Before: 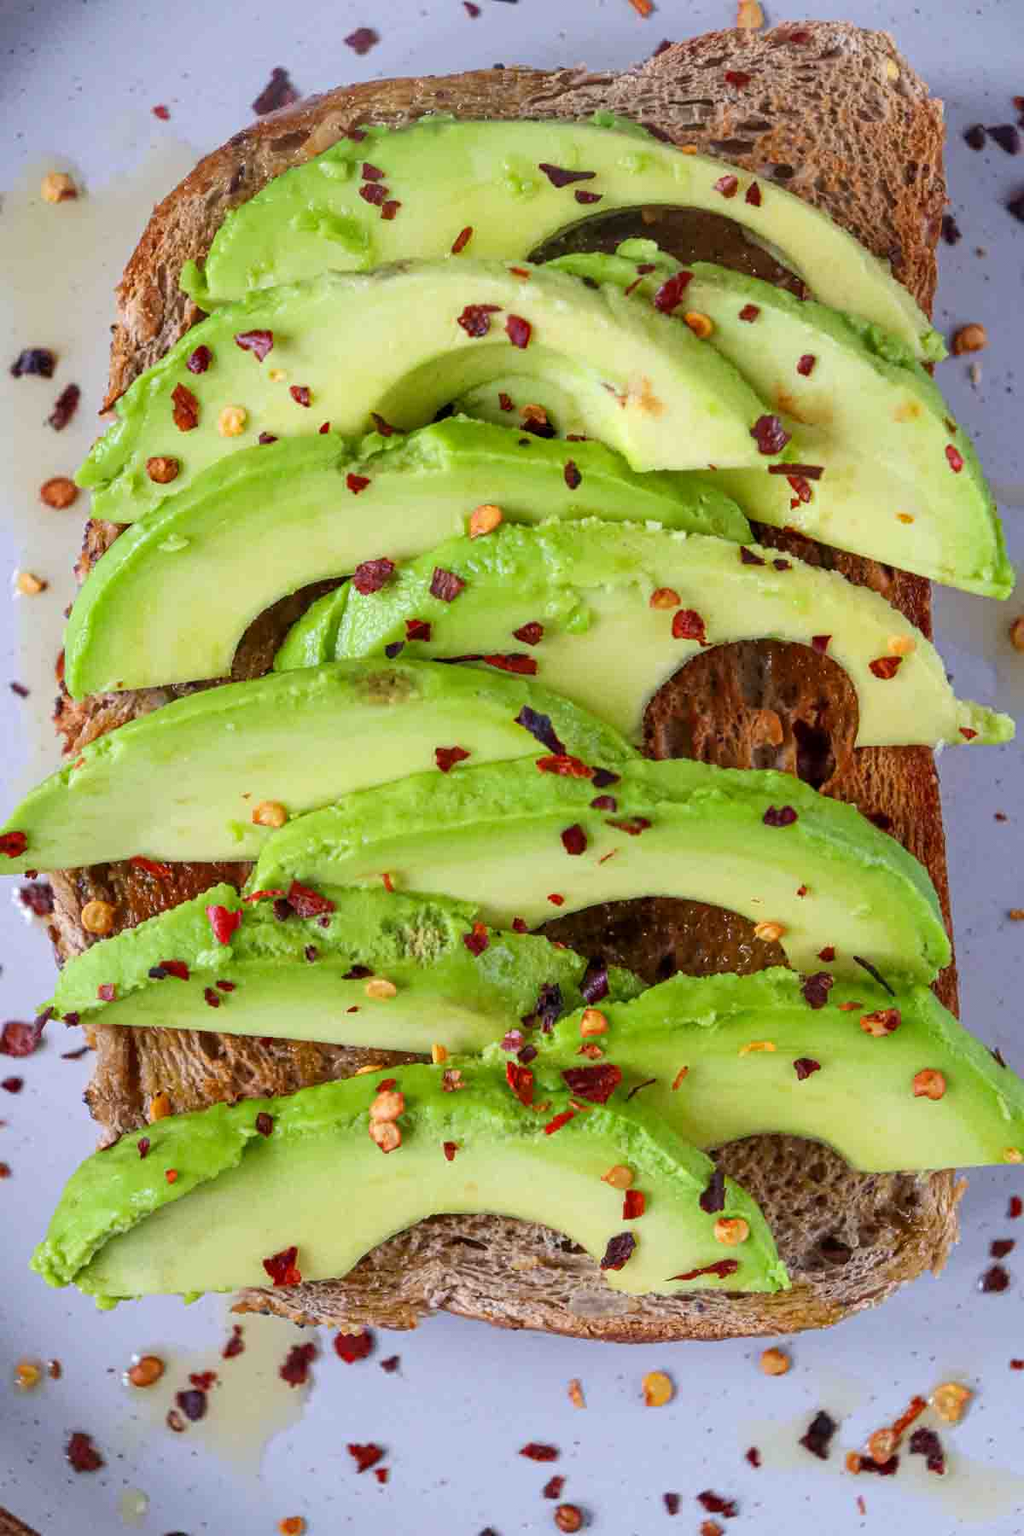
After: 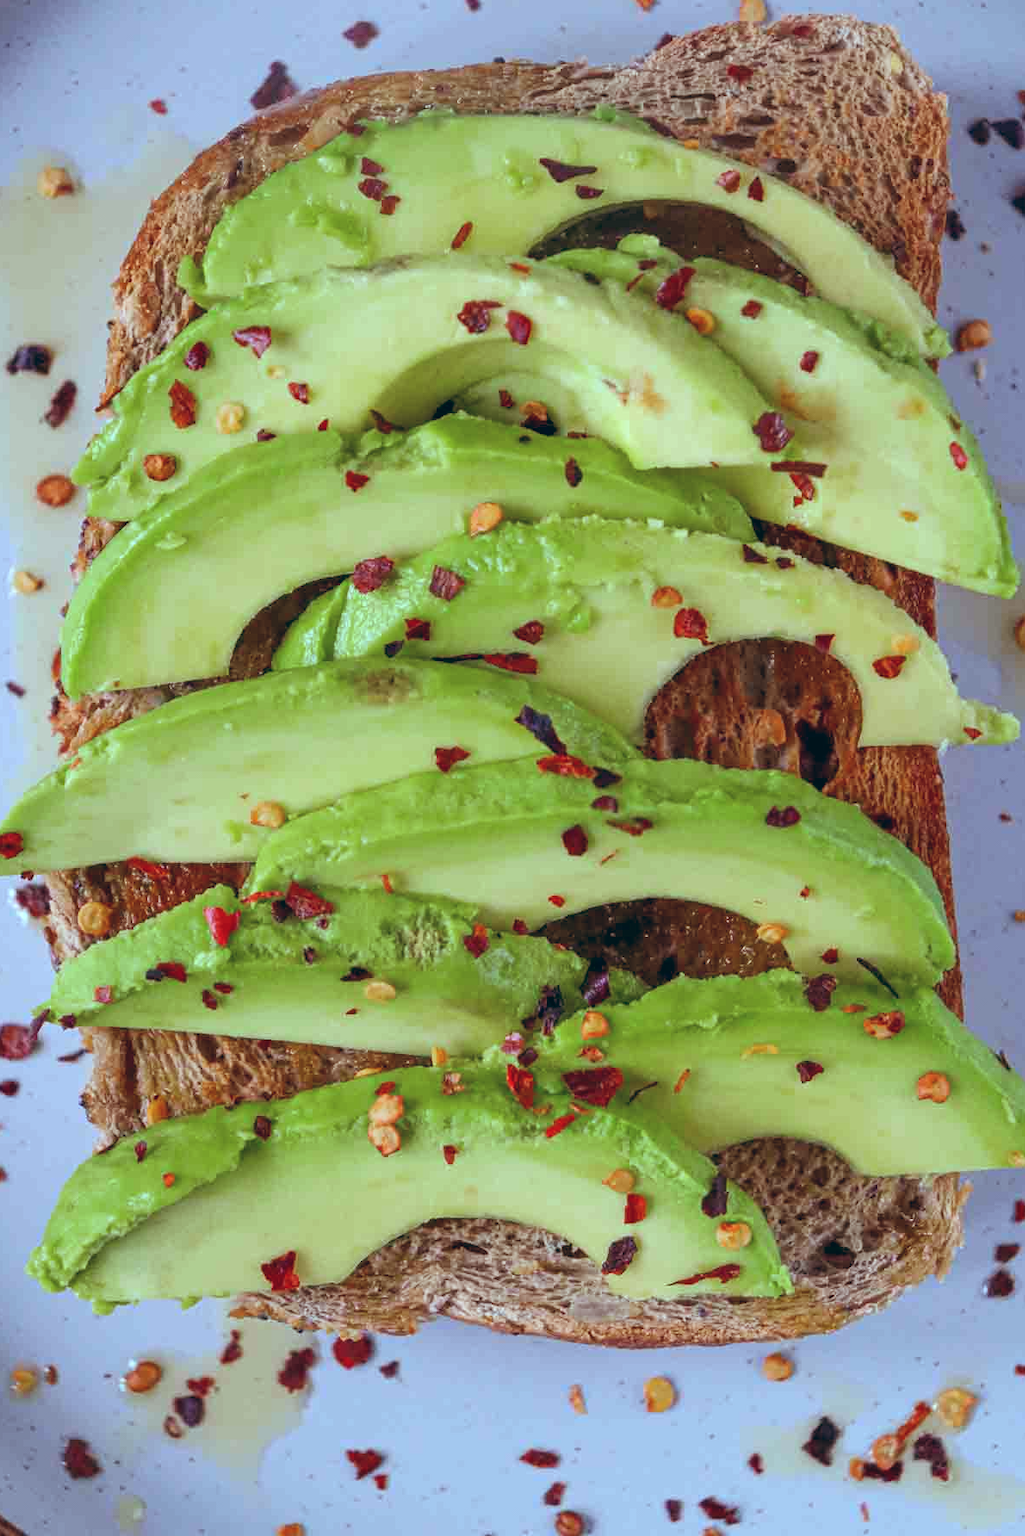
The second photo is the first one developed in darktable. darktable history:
color balance: lift [1.003, 0.993, 1.001, 1.007], gamma [1.018, 1.072, 0.959, 0.928], gain [0.974, 0.873, 1.031, 1.127]
crop: left 0.434%, top 0.485%, right 0.244%, bottom 0.386%
color zones: curves: ch0 [(0, 0.5) (0.143, 0.5) (0.286, 0.456) (0.429, 0.5) (0.571, 0.5) (0.714, 0.5) (0.857, 0.5) (1, 0.5)]; ch1 [(0, 0.5) (0.143, 0.5) (0.286, 0.422) (0.429, 0.5) (0.571, 0.5) (0.714, 0.5) (0.857, 0.5) (1, 0.5)]
